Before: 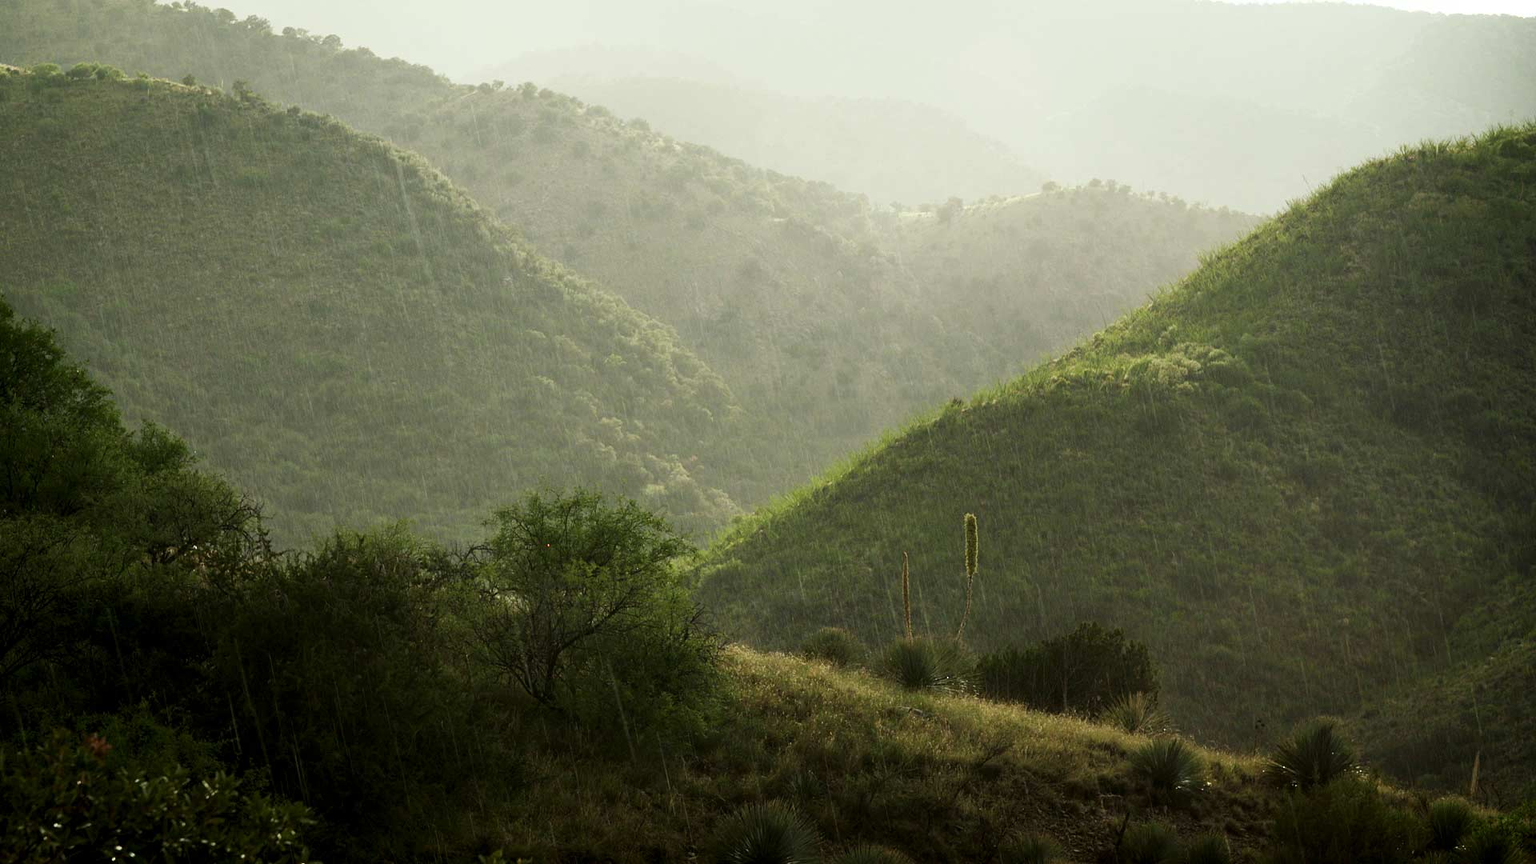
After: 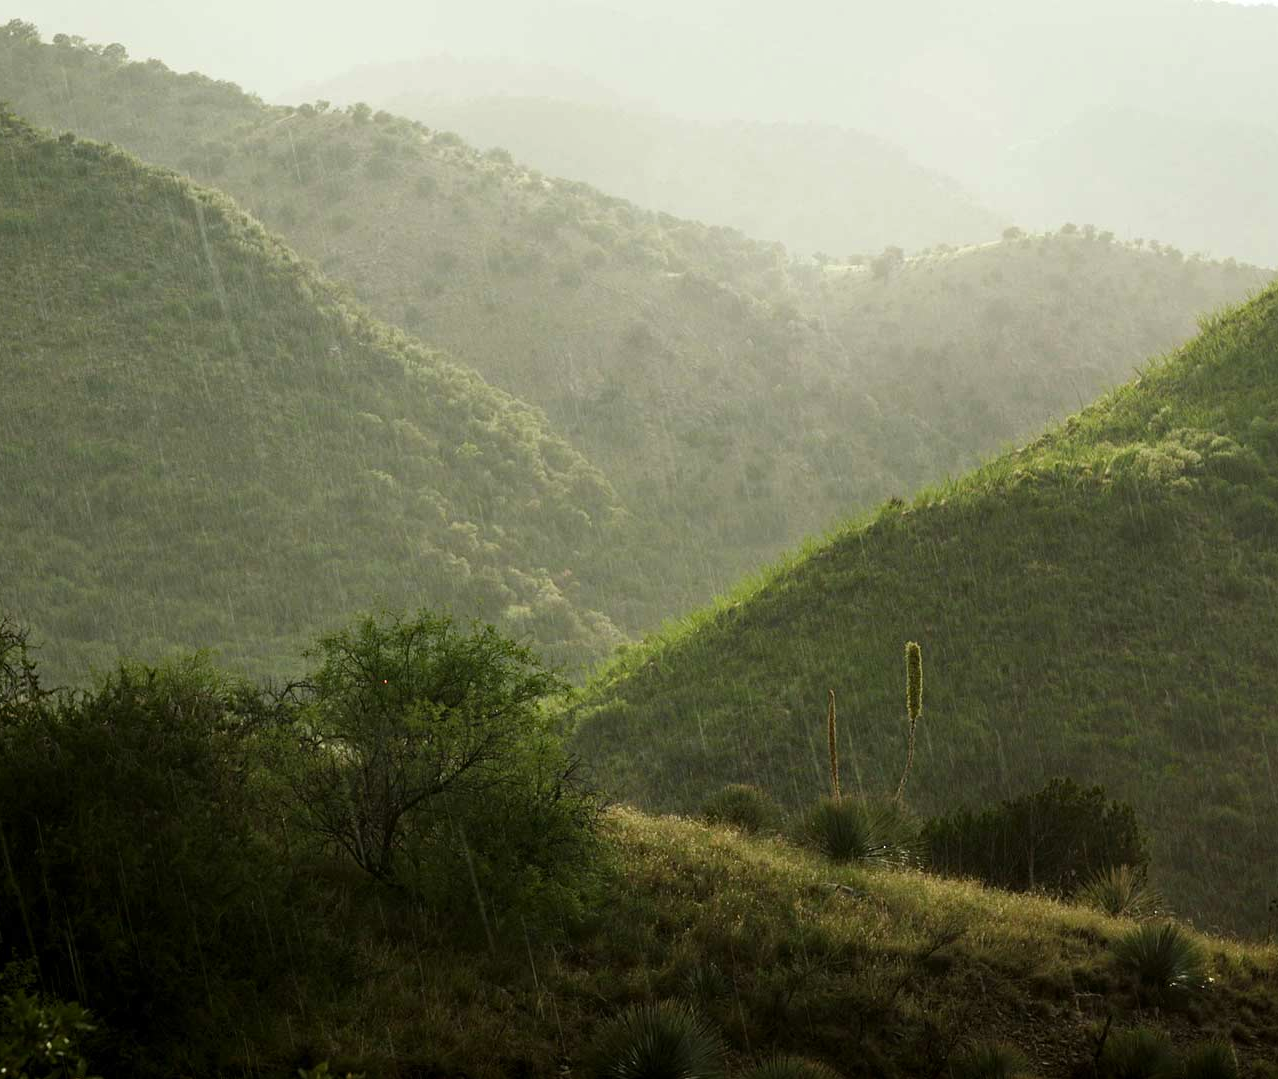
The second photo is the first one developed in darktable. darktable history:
haze removal: adaptive false
crop and rotate: left 15.65%, right 17.764%
